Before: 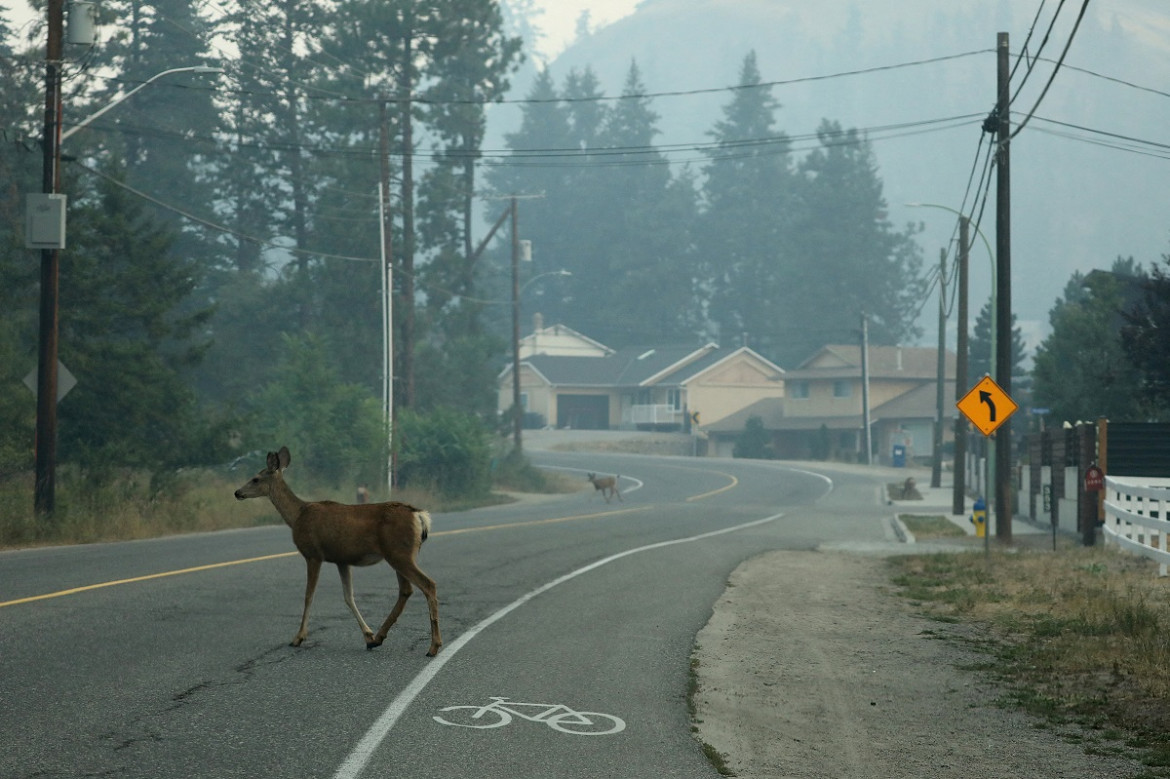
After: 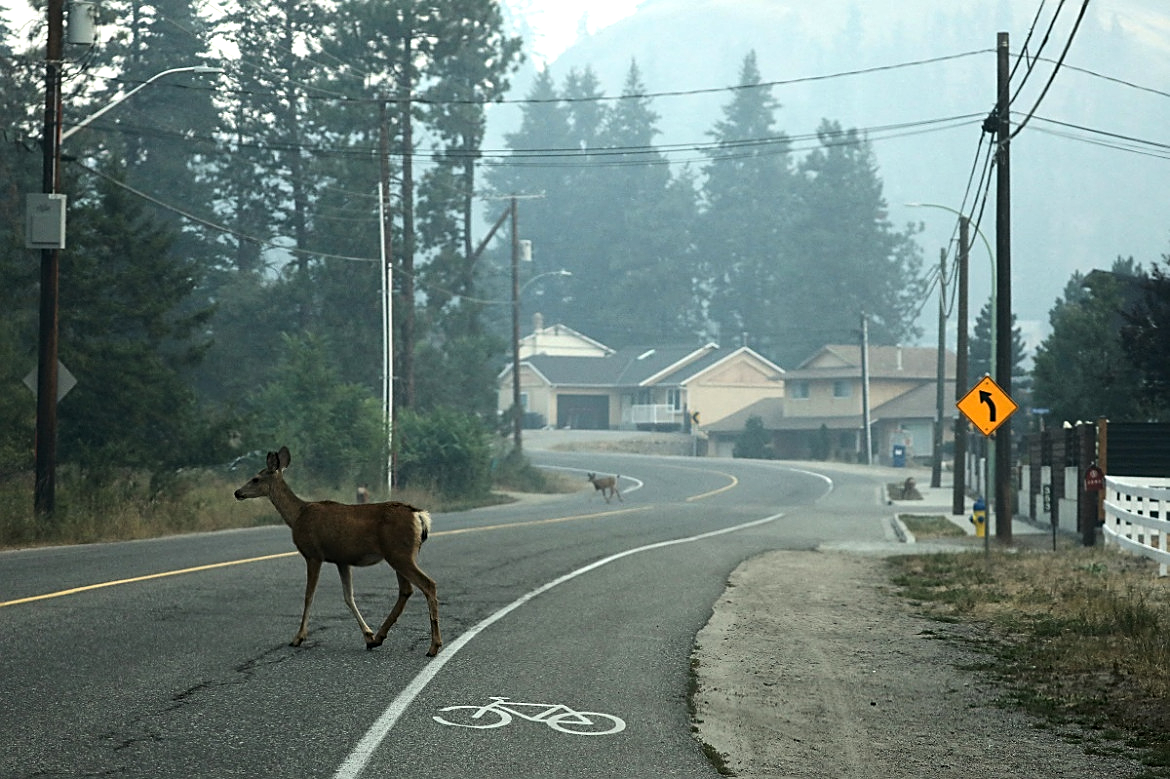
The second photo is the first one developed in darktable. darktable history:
tone equalizer: -8 EV -0.728 EV, -7 EV -0.697 EV, -6 EV -0.571 EV, -5 EV -0.414 EV, -3 EV 0.377 EV, -2 EV 0.6 EV, -1 EV 0.683 EV, +0 EV 0.728 EV, edges refinement/feathering 500, mask exposure compensation -1.57 EV, preserve details no
sharpen: on, module defaults
